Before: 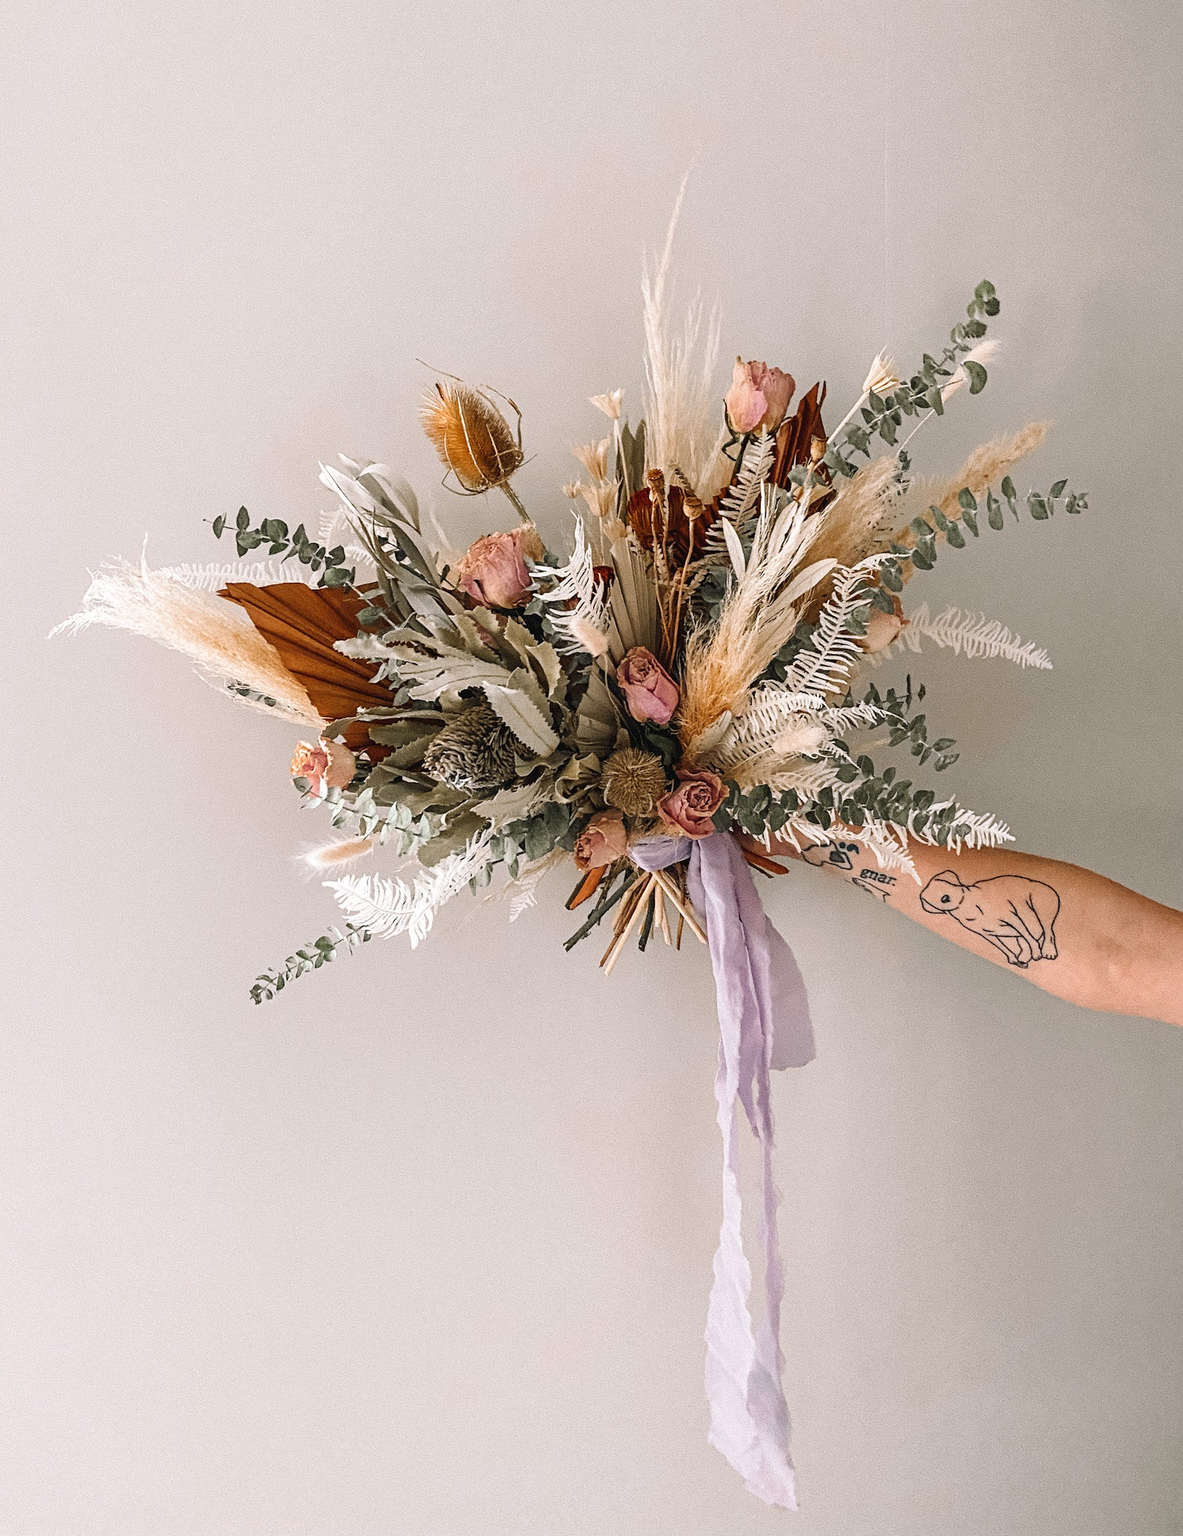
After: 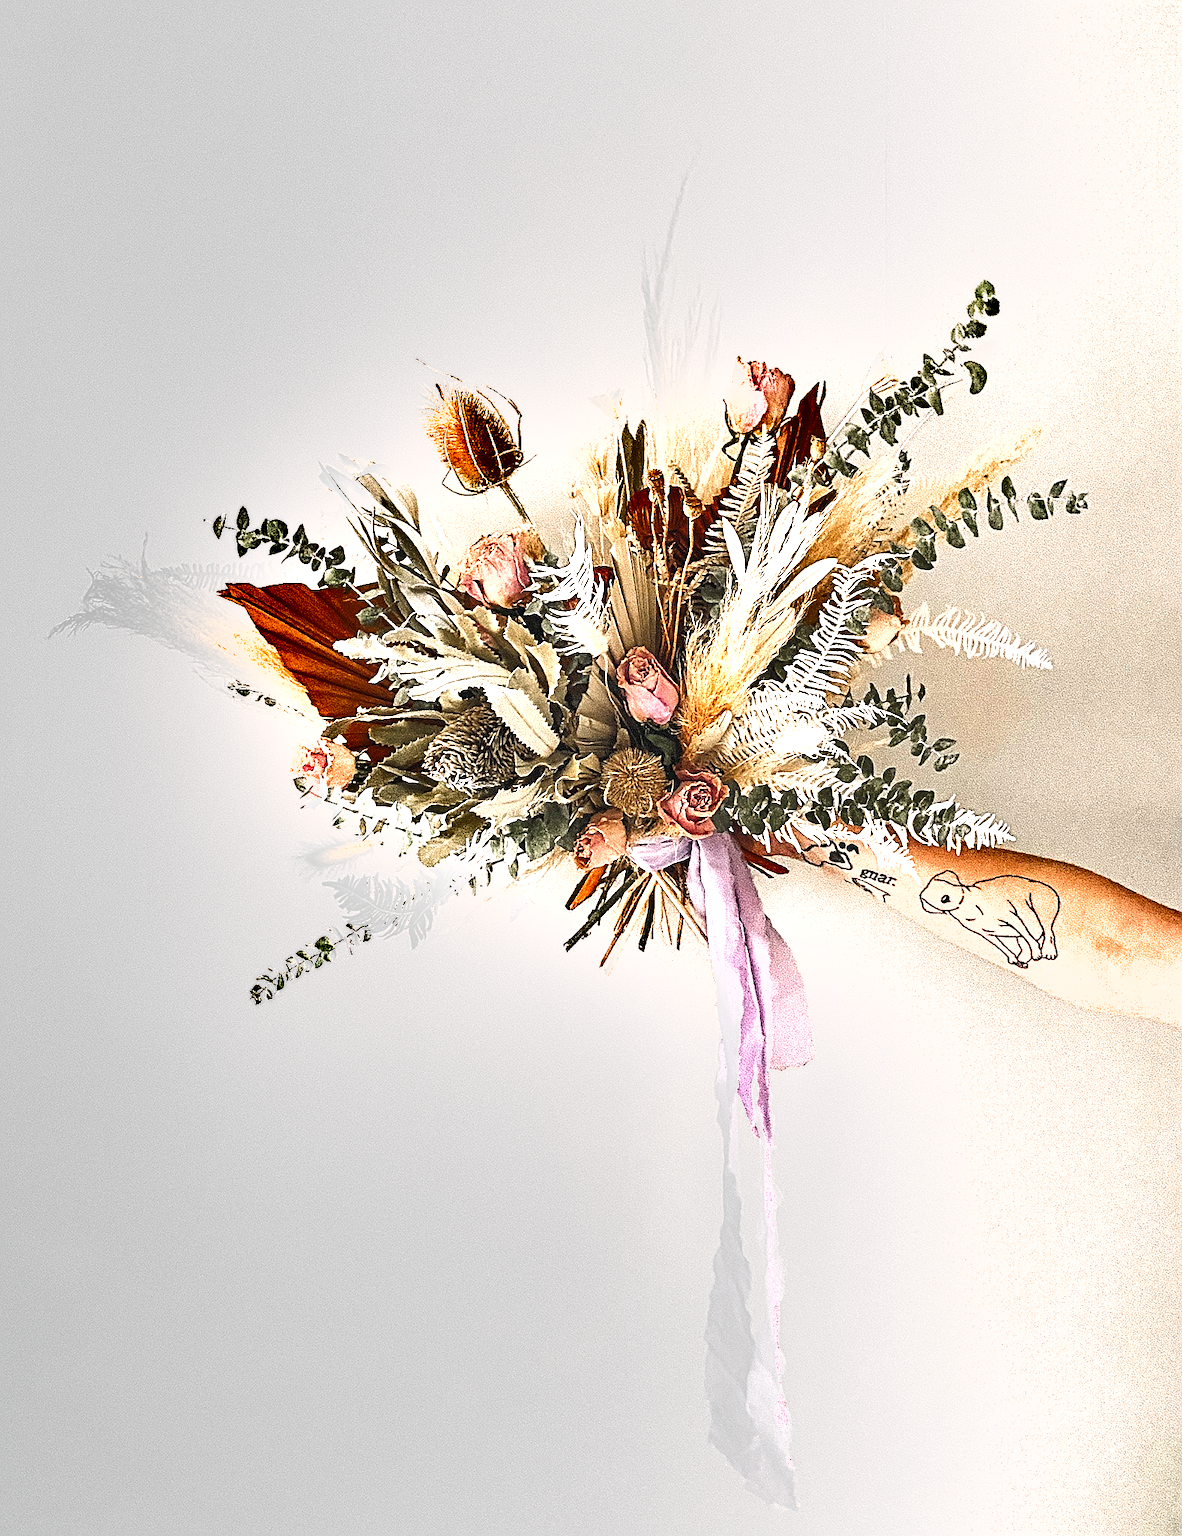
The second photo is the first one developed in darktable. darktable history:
exposure: black level correction 0, exposure 1.45 EV, compensate exposure bias true, compensate highlight preservation false
shadows and highlights: soften with gaussian
sharpen: on, module defaults
